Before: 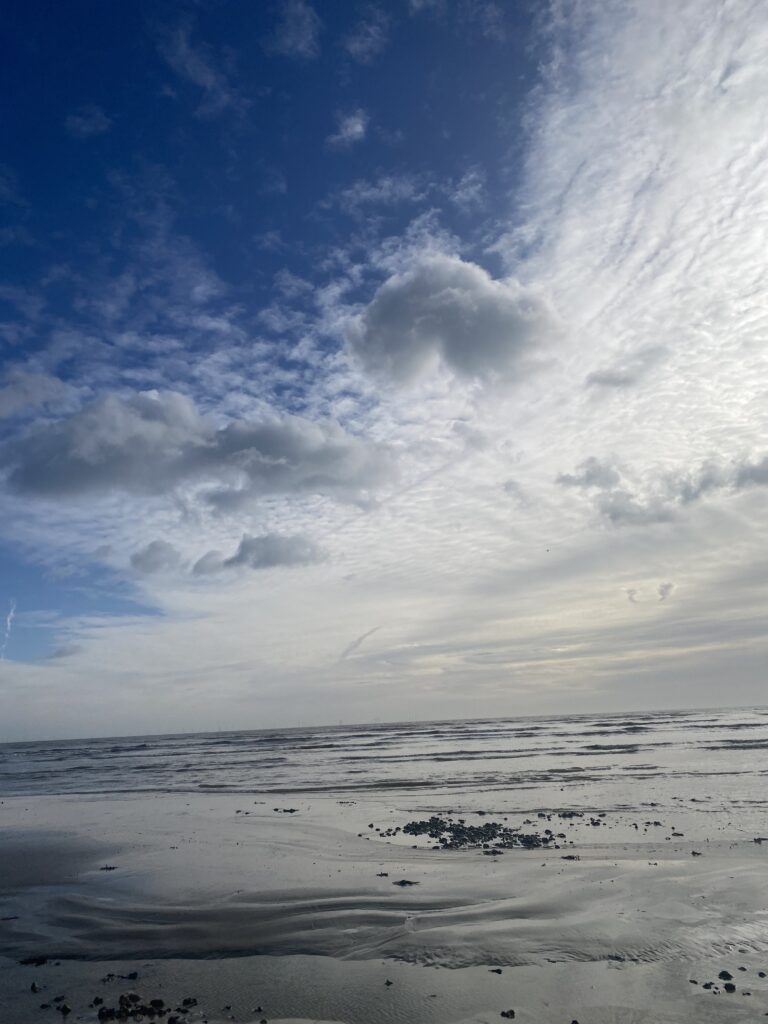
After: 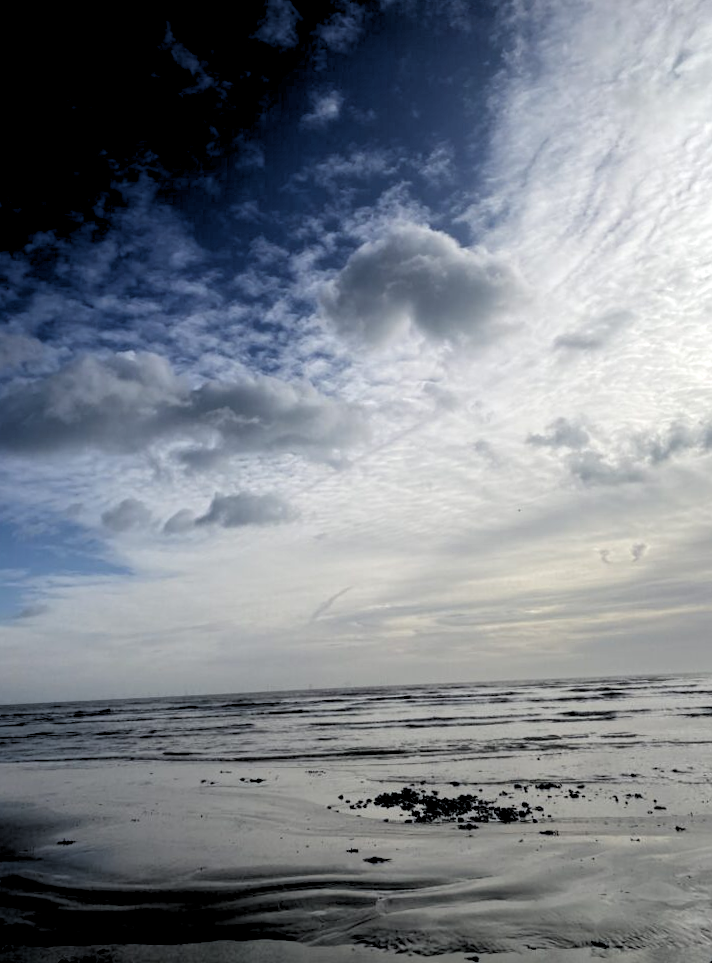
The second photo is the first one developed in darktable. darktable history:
color balance: mode lift, gamma, gain (sRGB), lift [0.97, 1, 1, 1], gamma [1.03, 1, 1, 1]
rgb levels: levels [[0.034, 0.472, 0.904], [0, 0.5, 1], [0, 0.5, 1]]
crop: top 0.448%, right 0.264%, bottom 5.045%
rotate and perspective: rotation 0.215°, lens shift (vertical) -0.139, crop left 0.069, crop right 0.939, crop top 0.002, crop bottom 0.996
